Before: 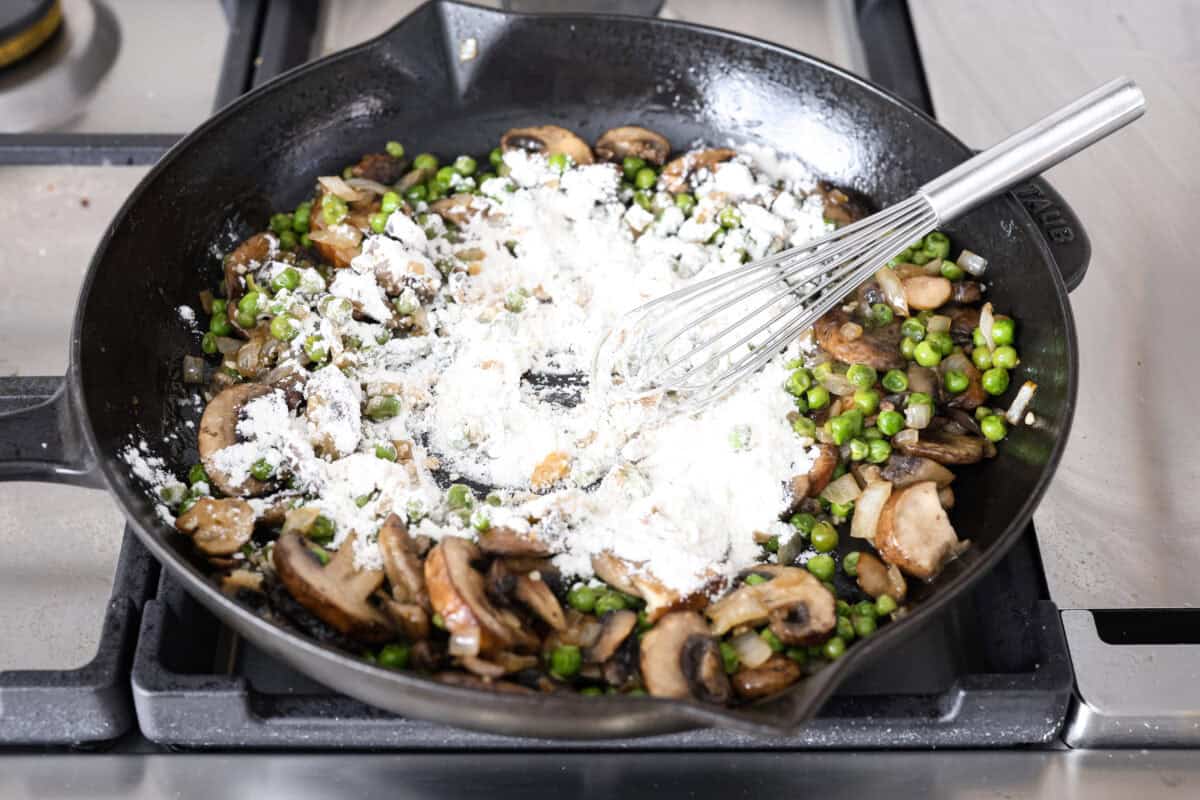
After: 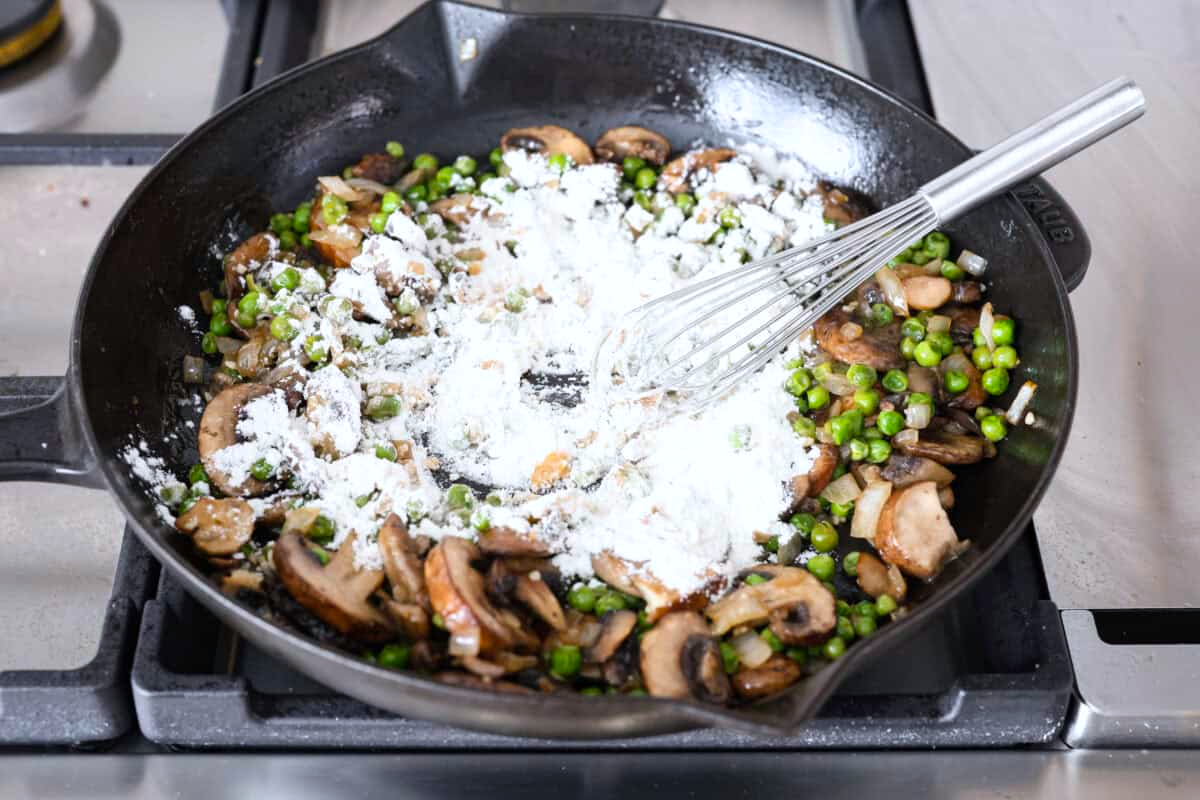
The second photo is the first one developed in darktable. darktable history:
color calibration: x 0.357, y 0.368, temperature 4734.5 K
